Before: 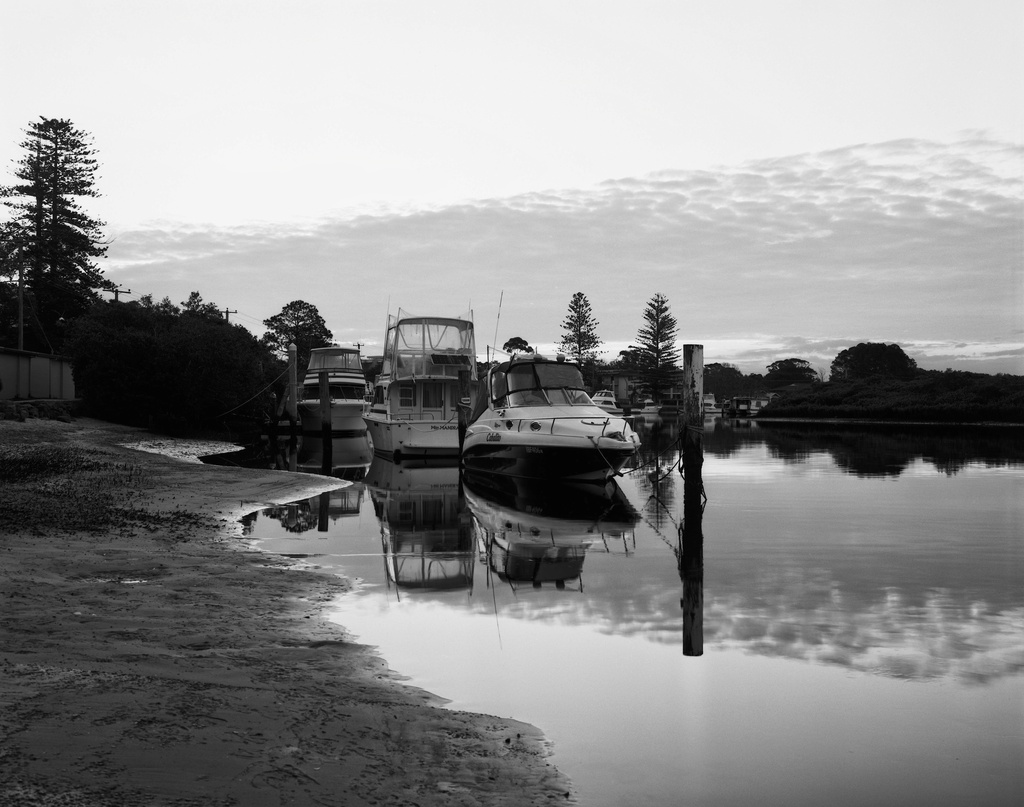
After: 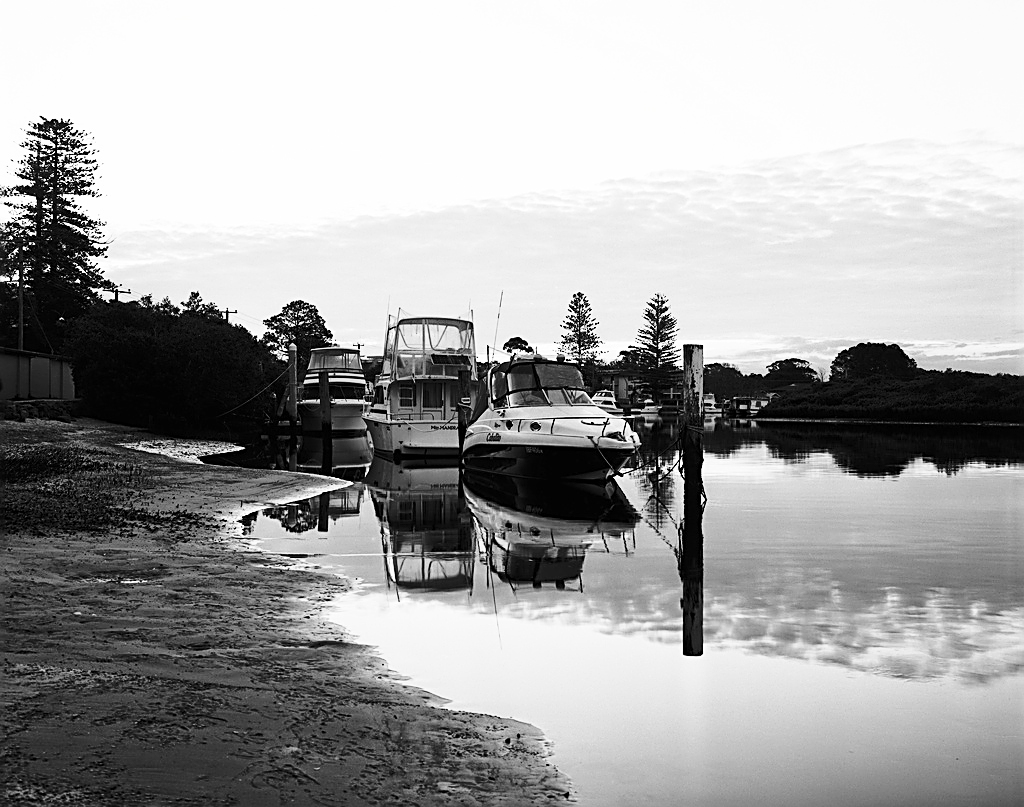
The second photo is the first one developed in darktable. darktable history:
base curve: curves: ch0 [(0, 0) (0.036, 0.037) (0.121, 0.228) (0.46, 0.76) (0.859, 0.983) (1, 1)], preserve colors none
sharpen: amount 0.911
